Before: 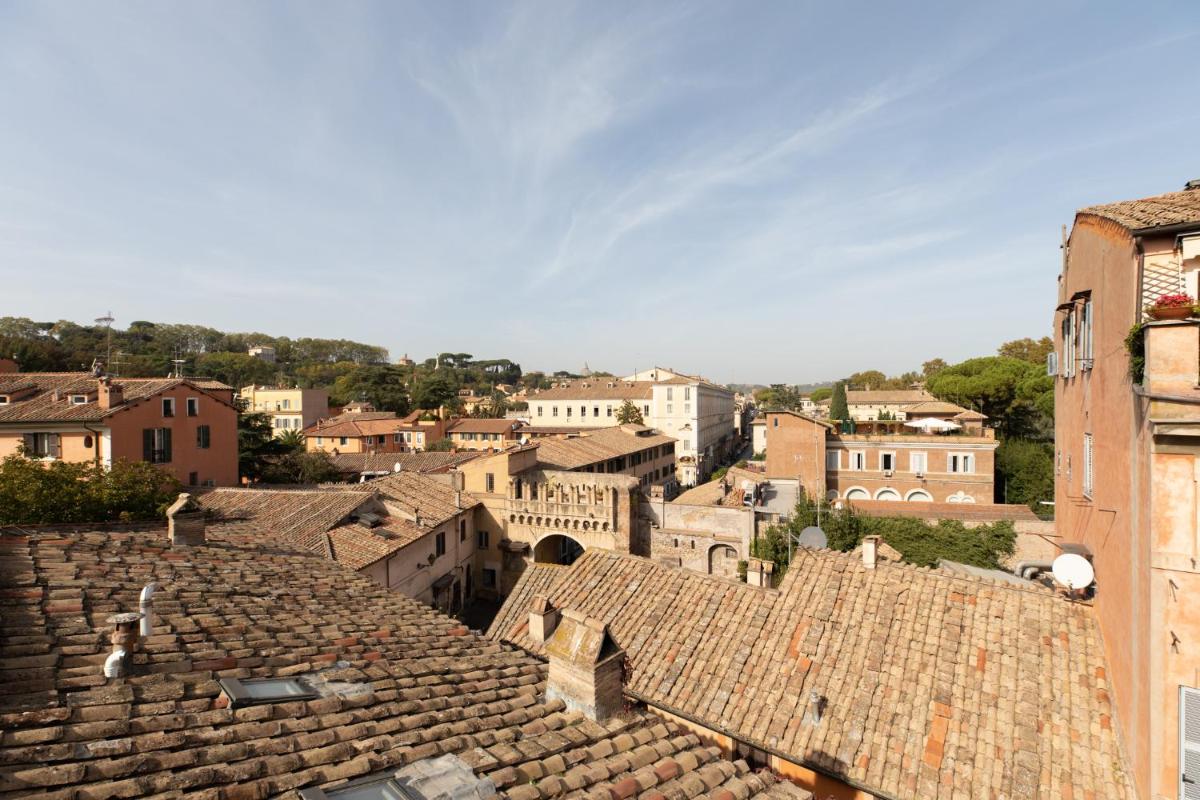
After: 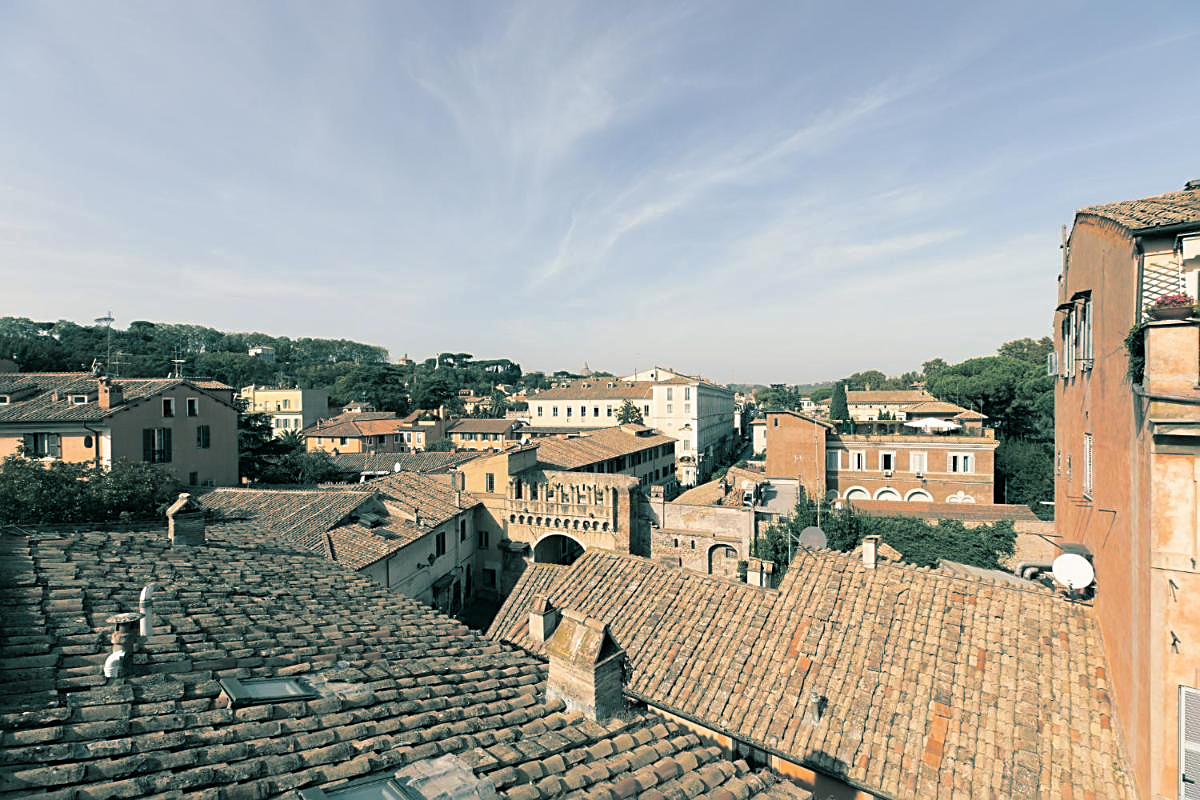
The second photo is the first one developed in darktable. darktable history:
sharpen: amount 0.6
color balance rgb: linear chroma grading › global chroma -0.67%, saturation formula JzAzBz (2021)
split-toning: shadows › hue 186.43°, highlights › hue 49.29°, compress 30.29%
